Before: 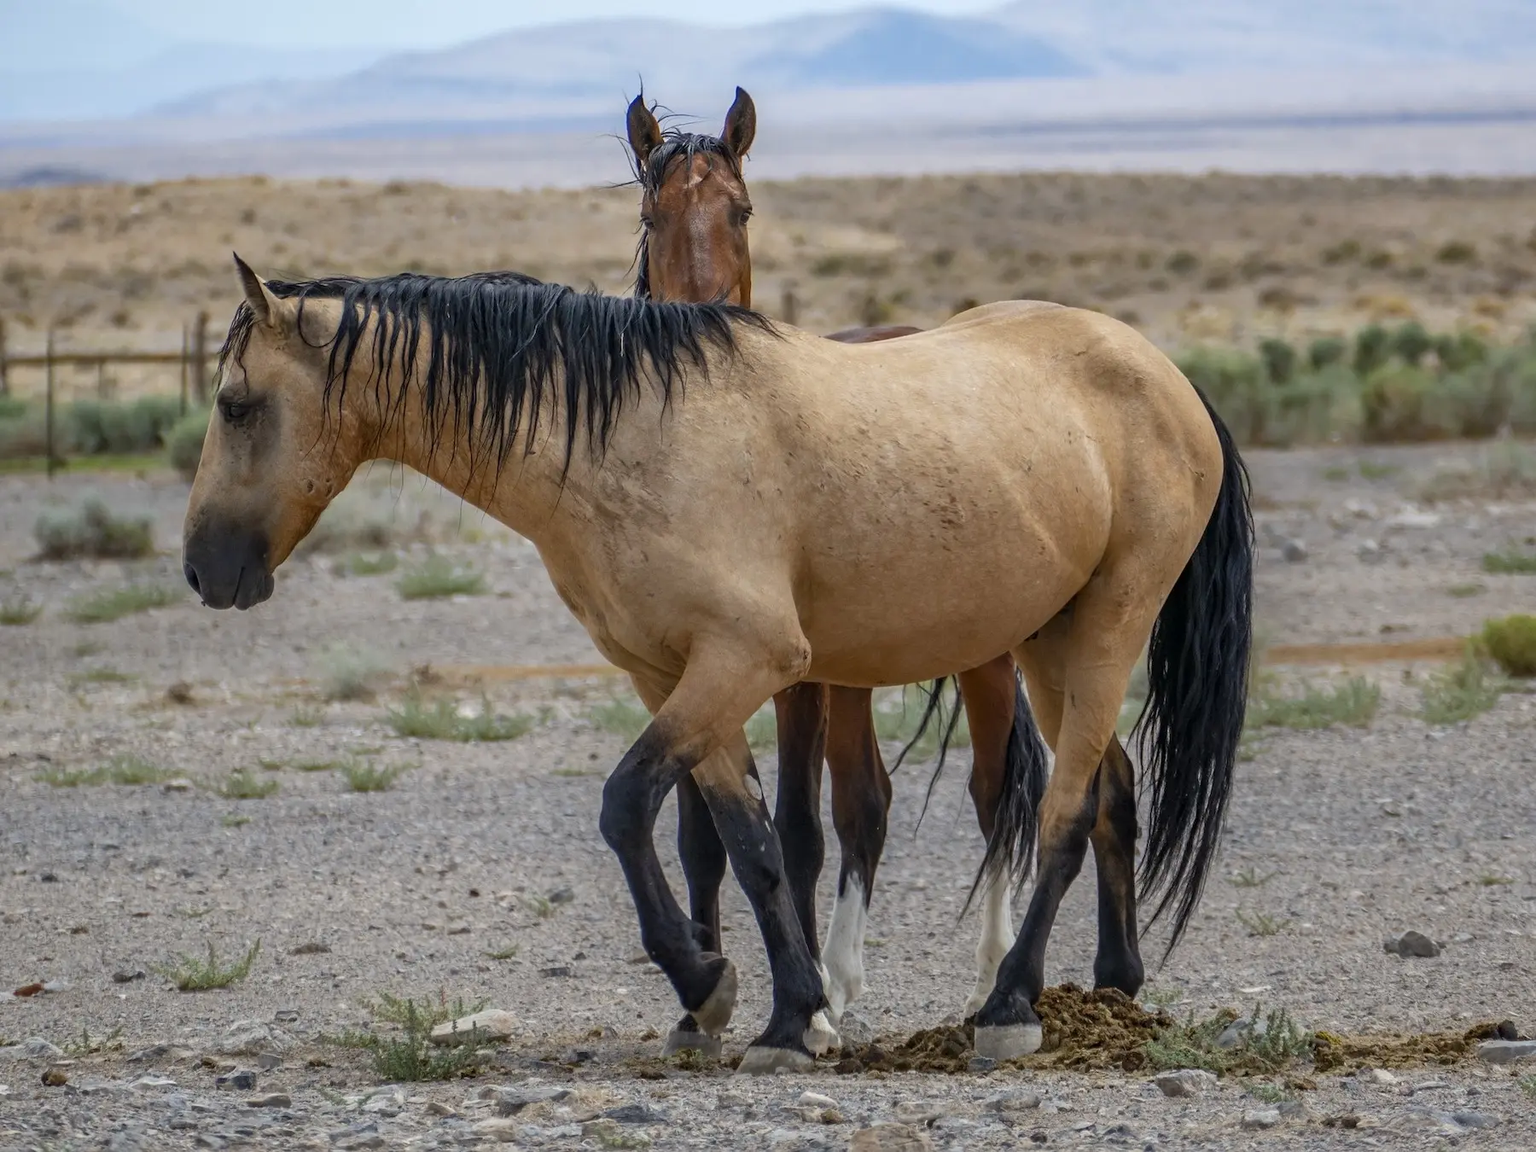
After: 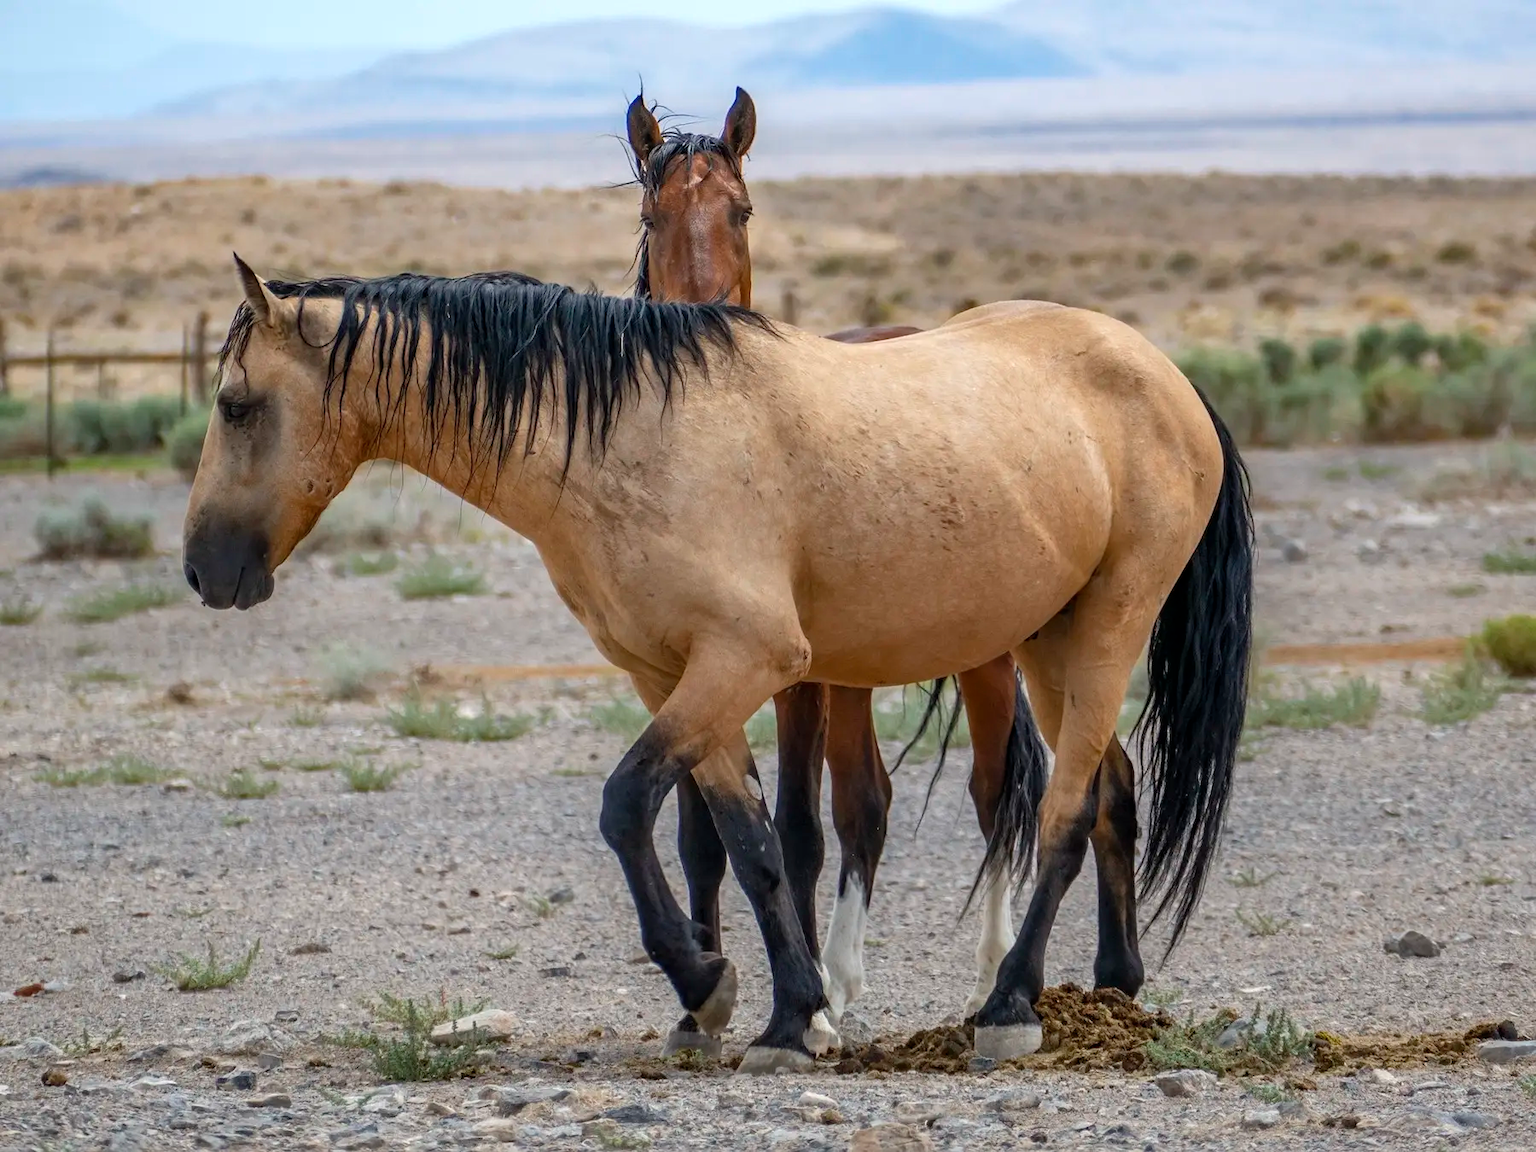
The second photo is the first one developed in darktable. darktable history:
exposure: exposure 0.239 EV, compensate exposure bias true, compensate highlight preservation false
